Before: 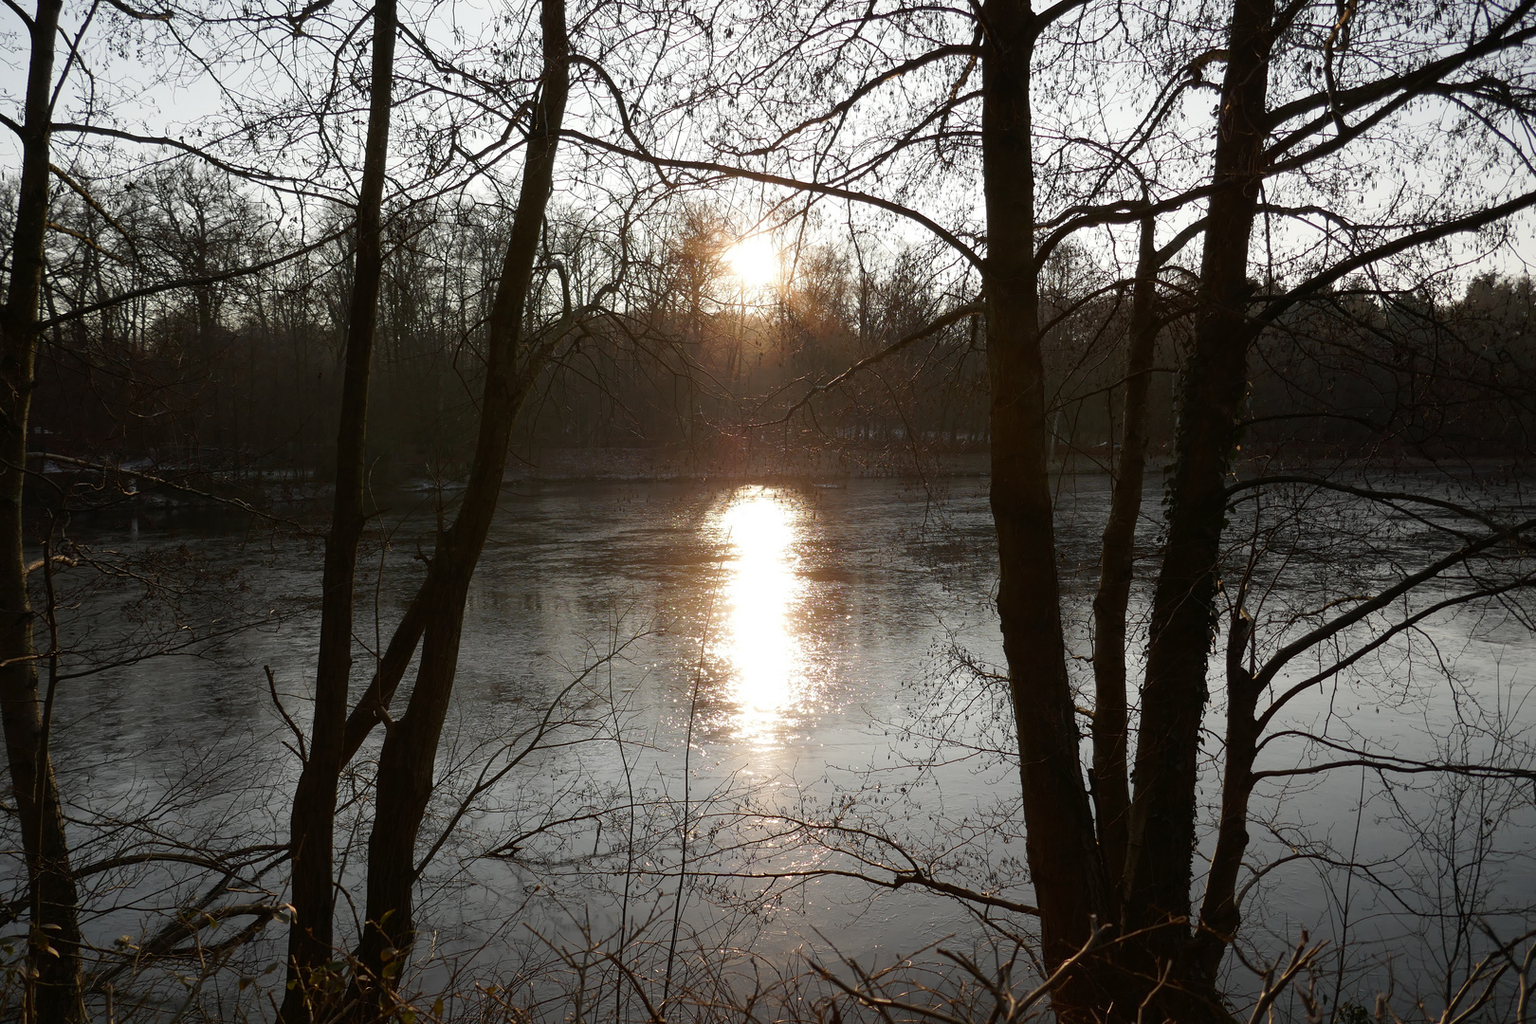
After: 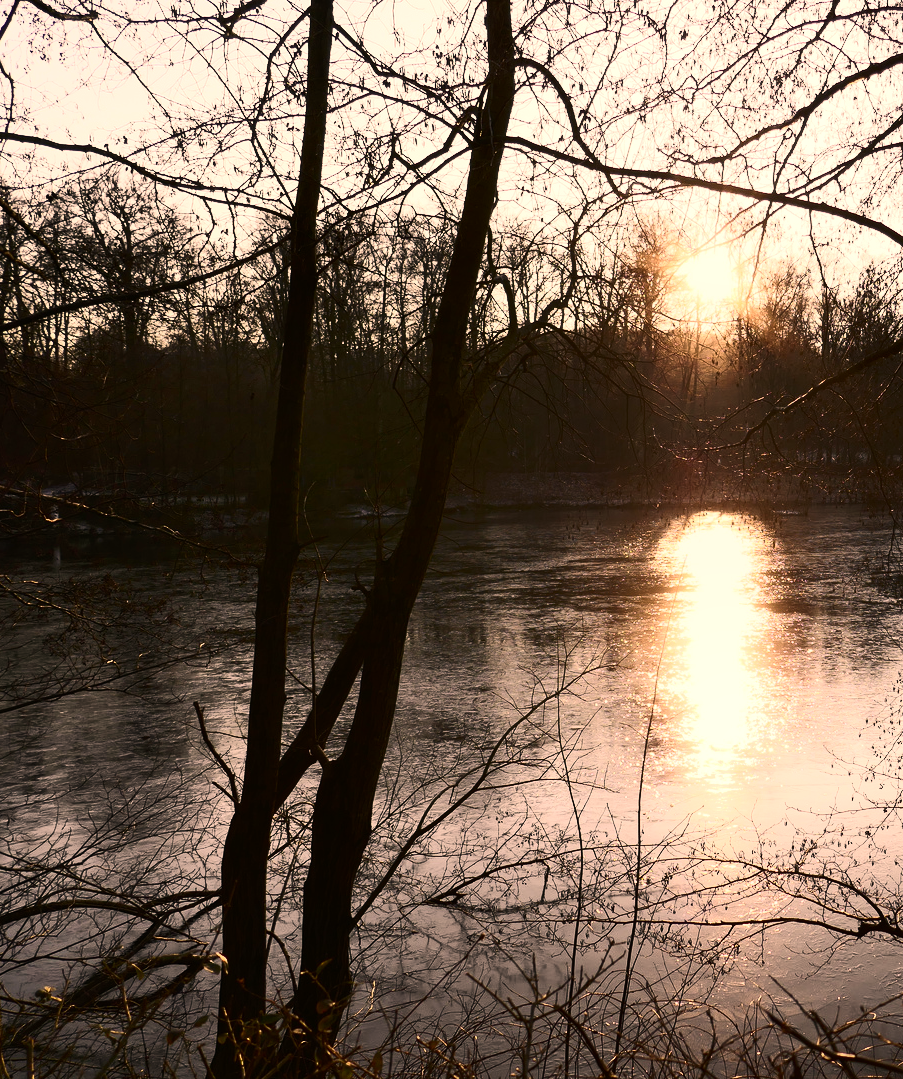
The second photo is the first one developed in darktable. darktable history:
contrast brightness saturation: contrast 0.372, brightness 0.098
color correction: highlights a* 17.71, highlights b* 18.75
shadows and highlights: highlights 70, soften with gaussian
tone equalizer: -8 EV -0.43 EV, -7 EV -0.39 EV, -6 EV -0.371 EV, -5 EV -0.229 EV, -3 EV 0.215 EV, -2 EV 0.333 EV, -1 EV 0.398 EV, +0 EV 0.398 EV, edges refinement/feathering 500, mask exposure compensation -1.57 EV, preserve details no
crop: left 5.253%, right 38.972%
